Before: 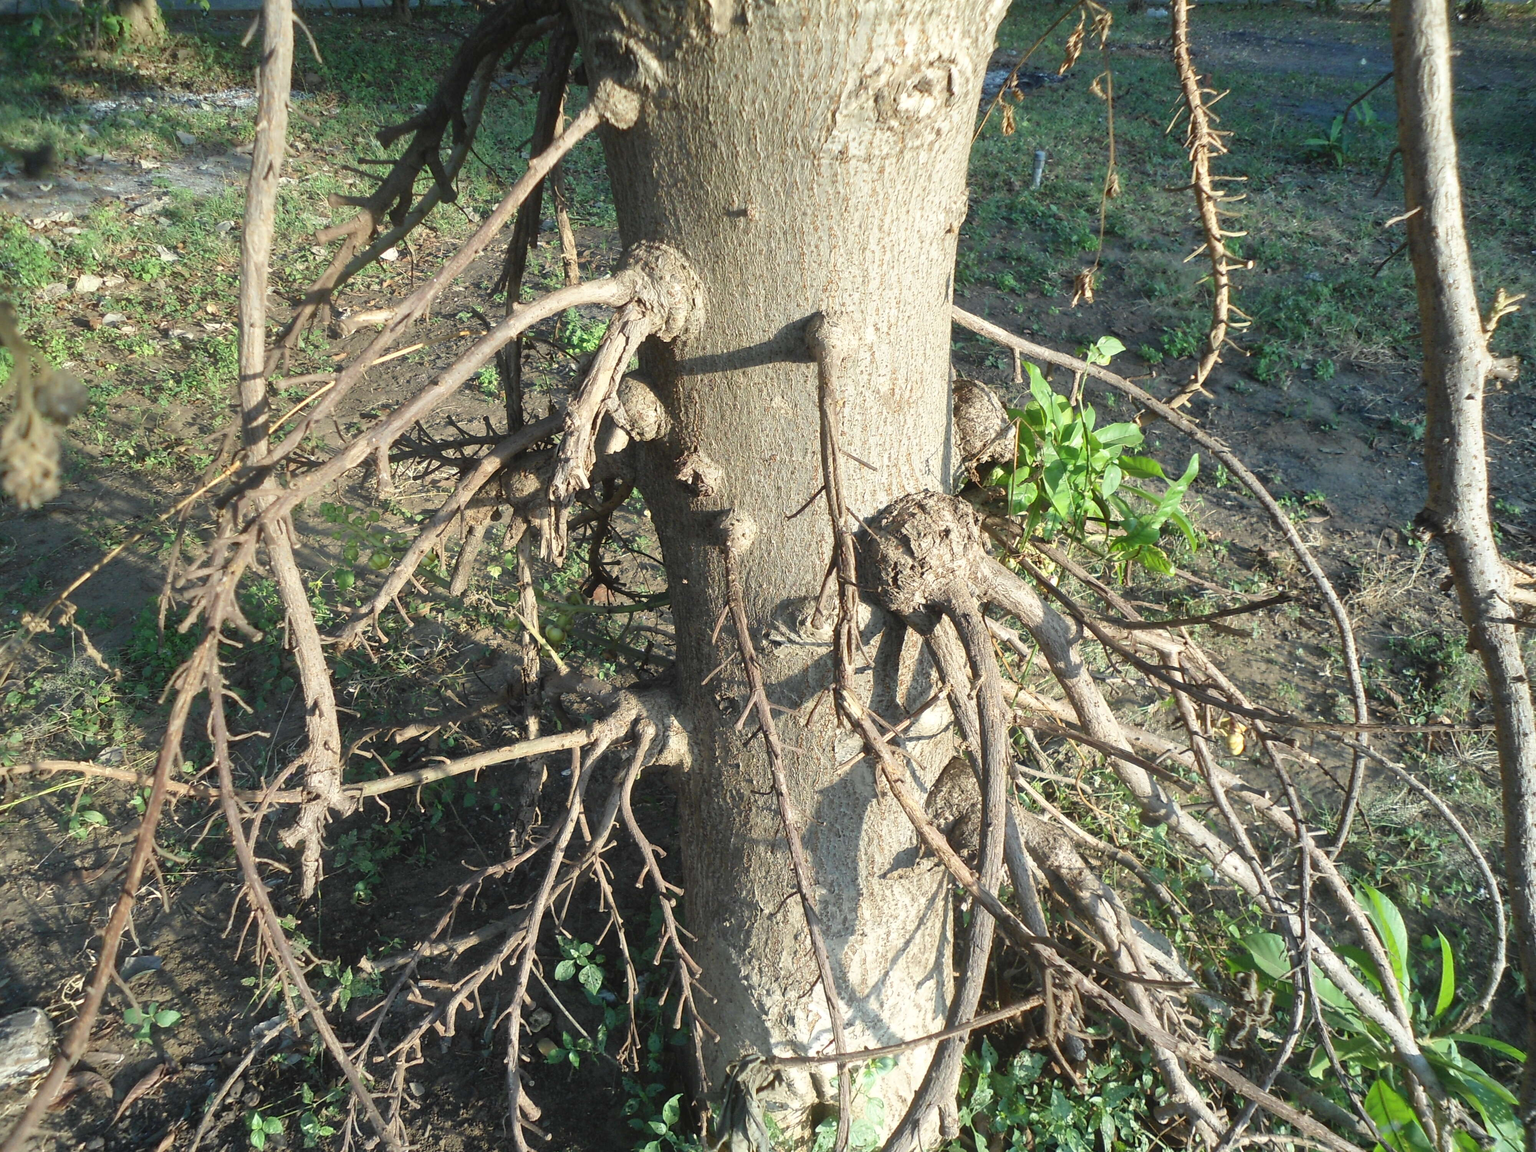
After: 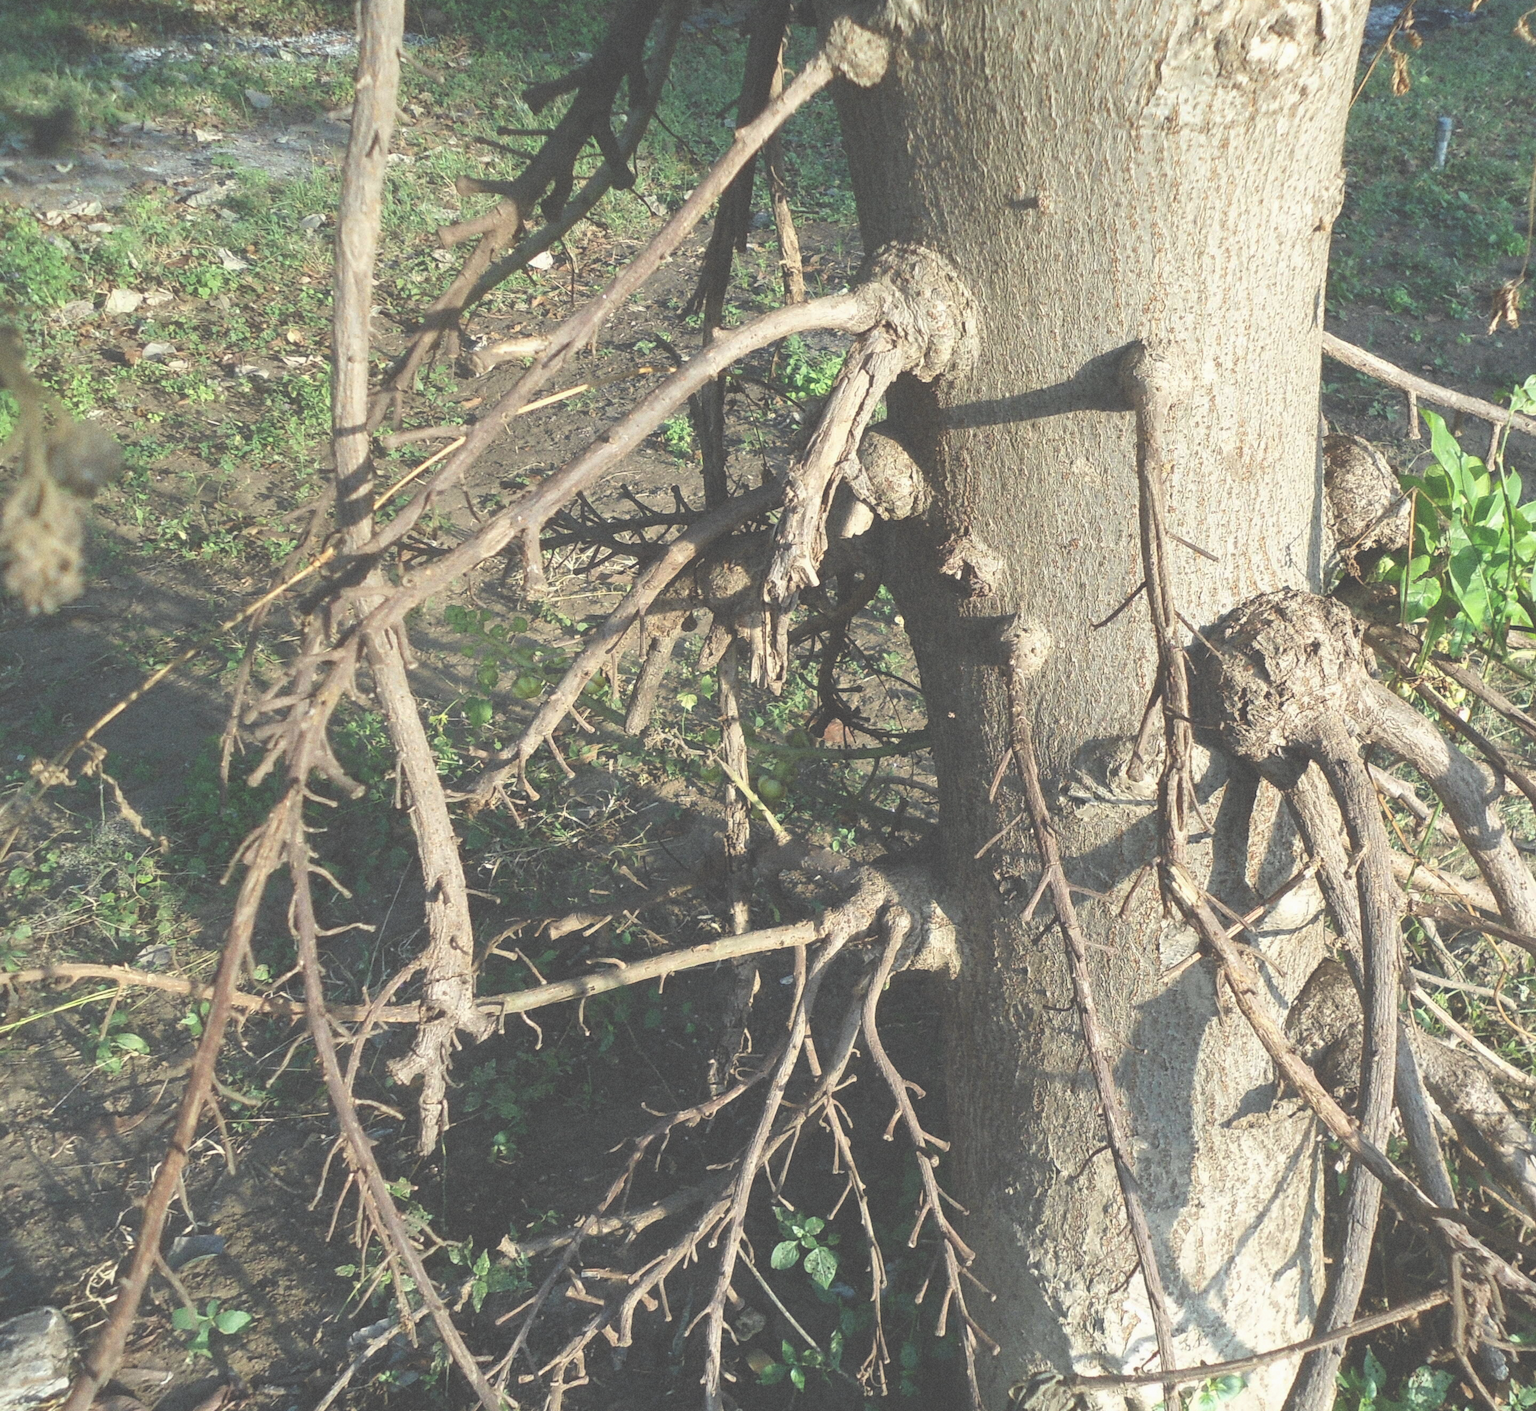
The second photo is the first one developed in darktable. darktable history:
grain: coarseness 7.08 ISO, strength 21.67%, mid-tones bias 59.58%
exposure: black level correction -0.062, exposure -0.05 EV, compensate highlight preservation false
crop: top 5.803%, right 27.864%, bottom 5.804%
